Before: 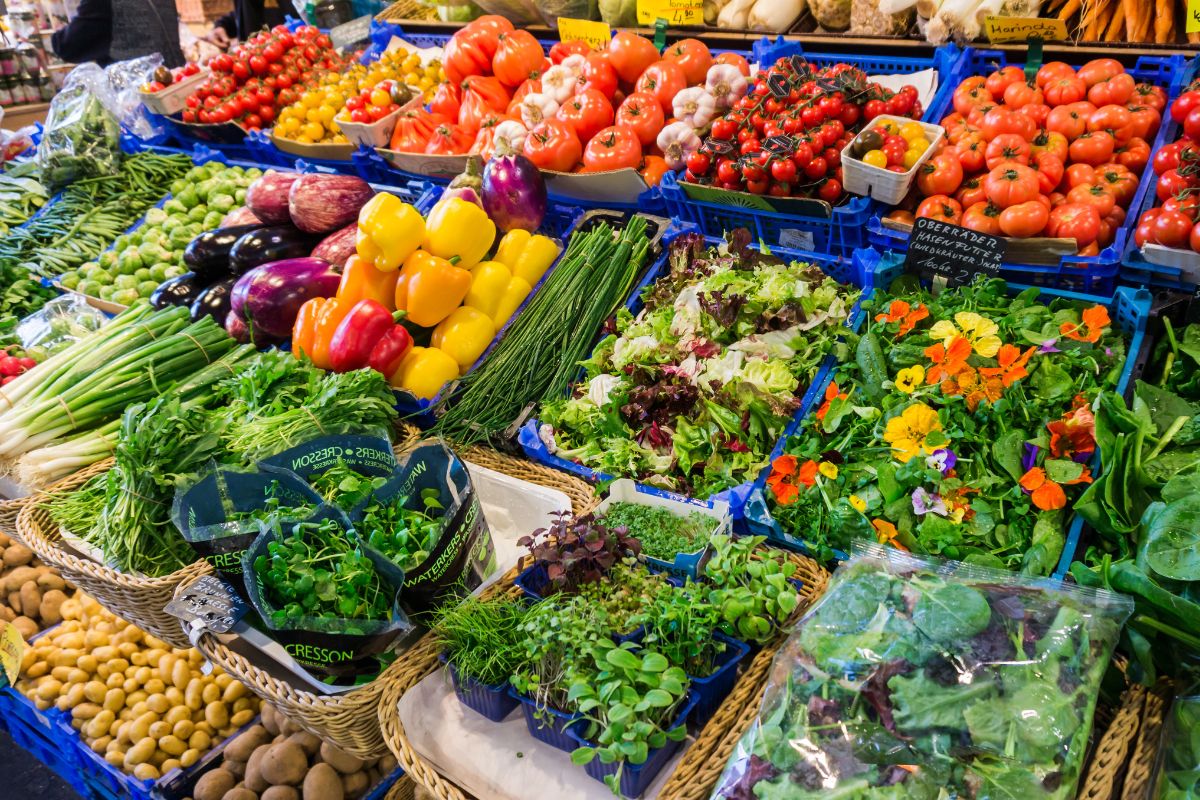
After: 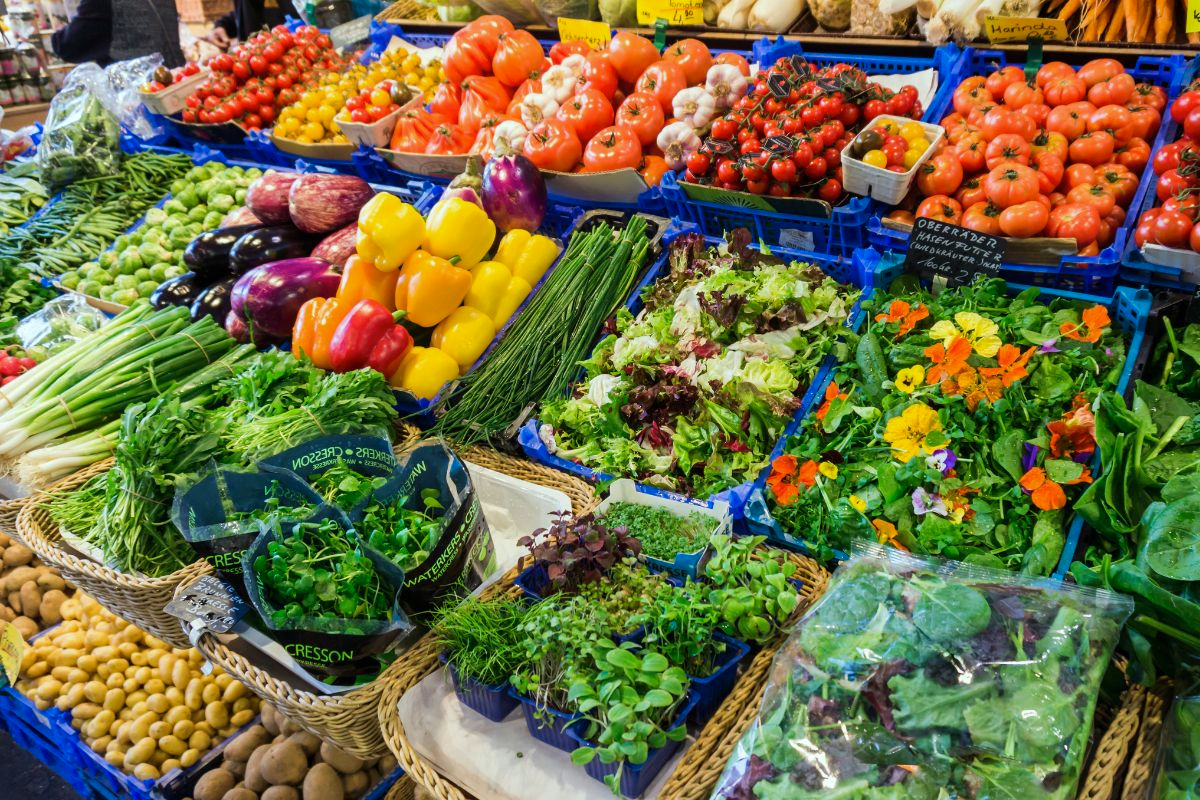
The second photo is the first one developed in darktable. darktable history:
color correction: highlights a* -6.65, highlights b* 0.592
